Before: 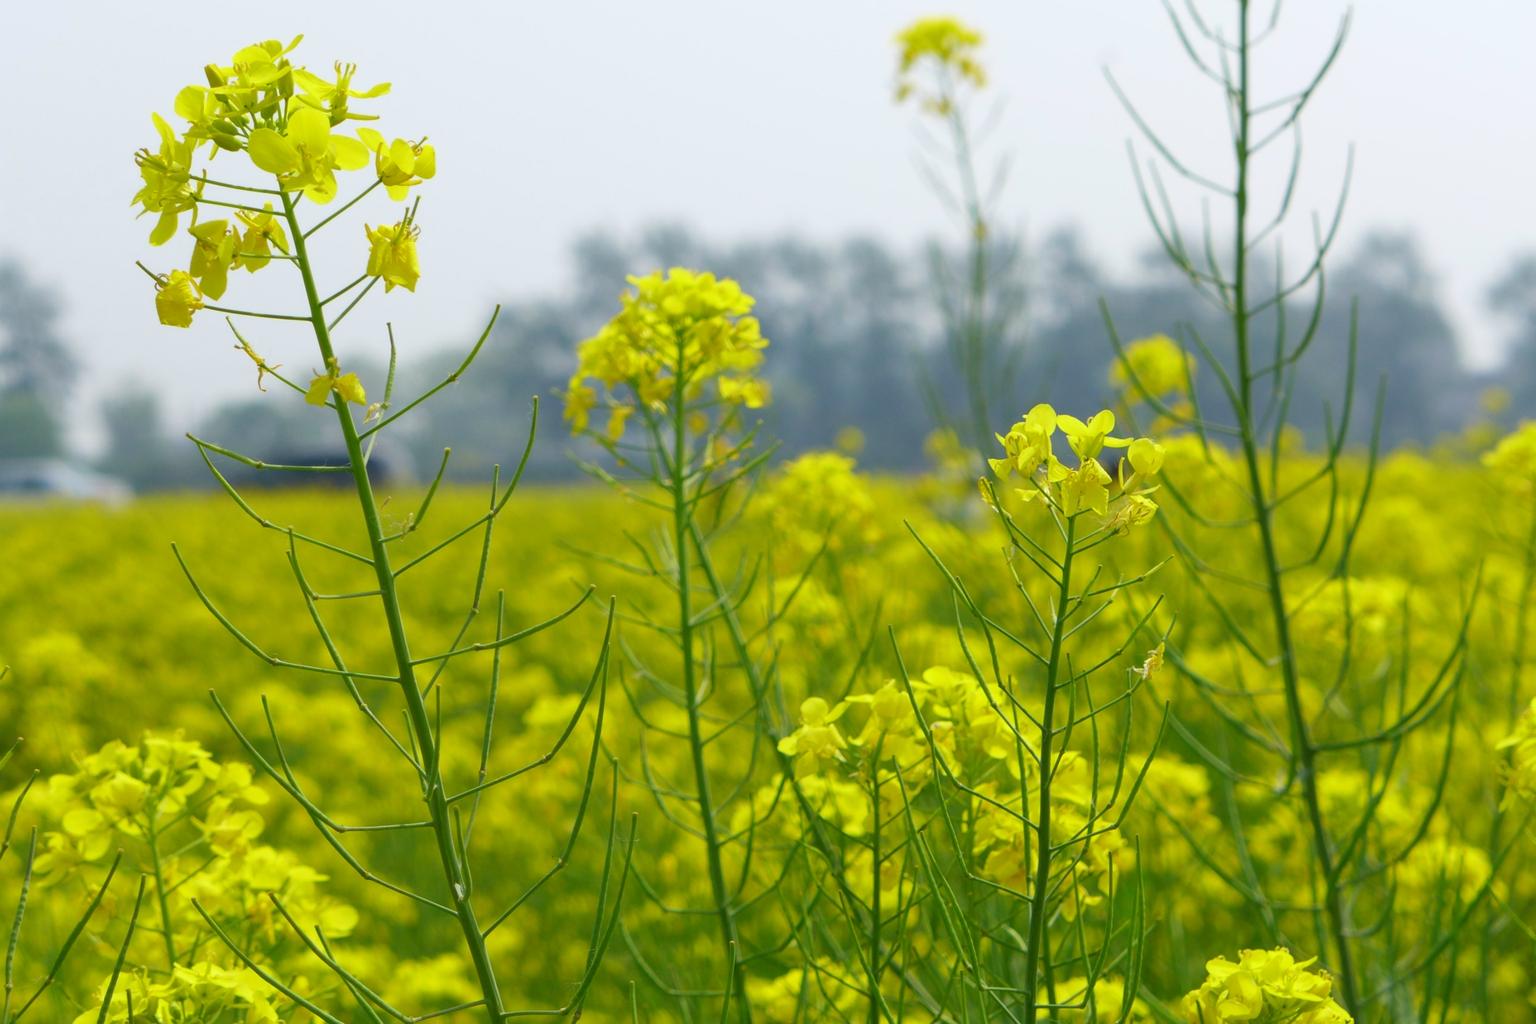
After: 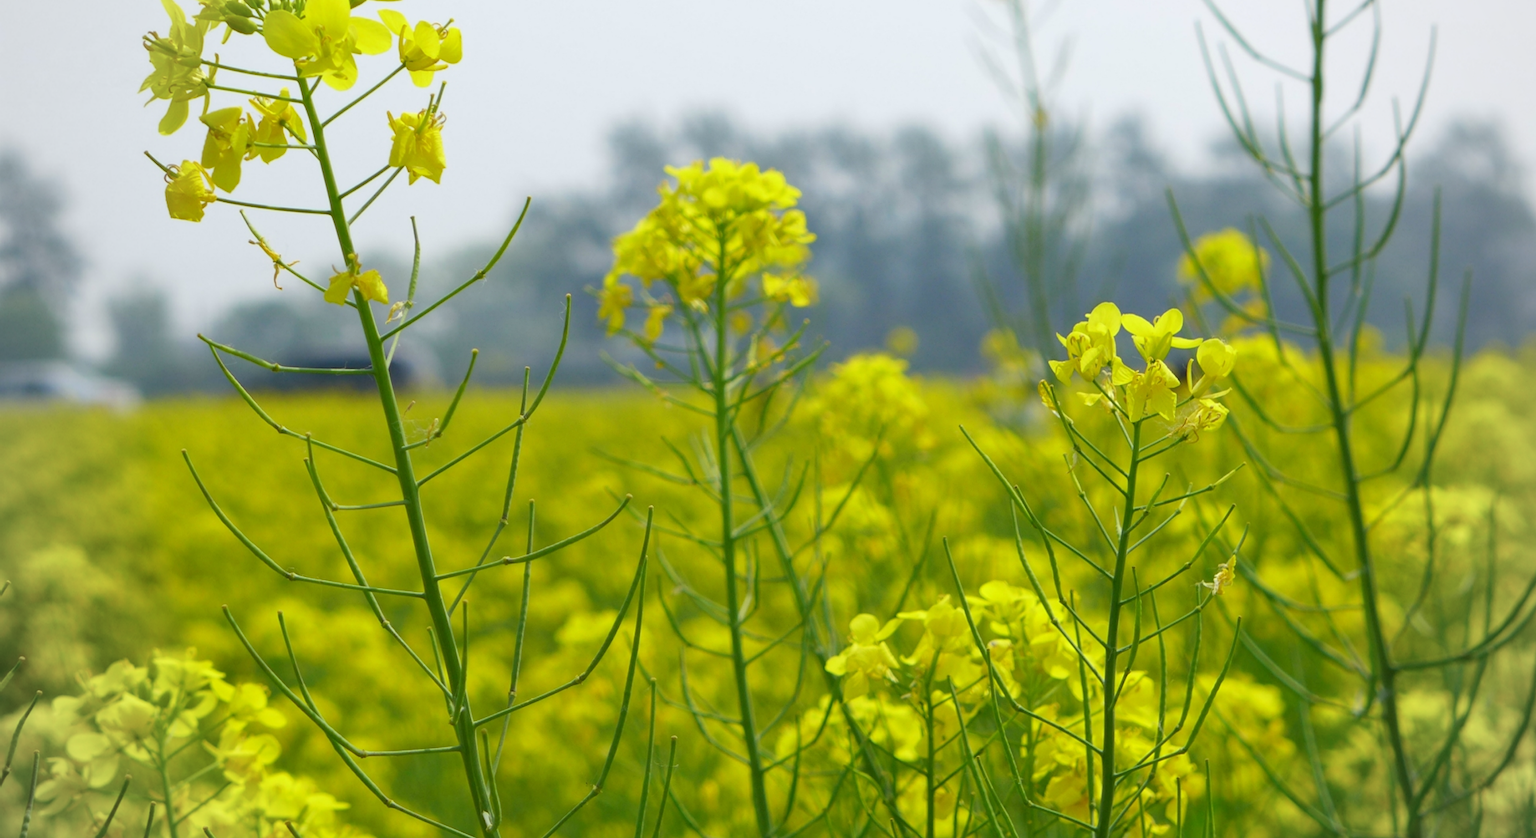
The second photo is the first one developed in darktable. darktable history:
vignetting: brightness -0.167
crop and rotate: angle 0.03°, top 11.643%, right 5.651%, bottom 11.189%
